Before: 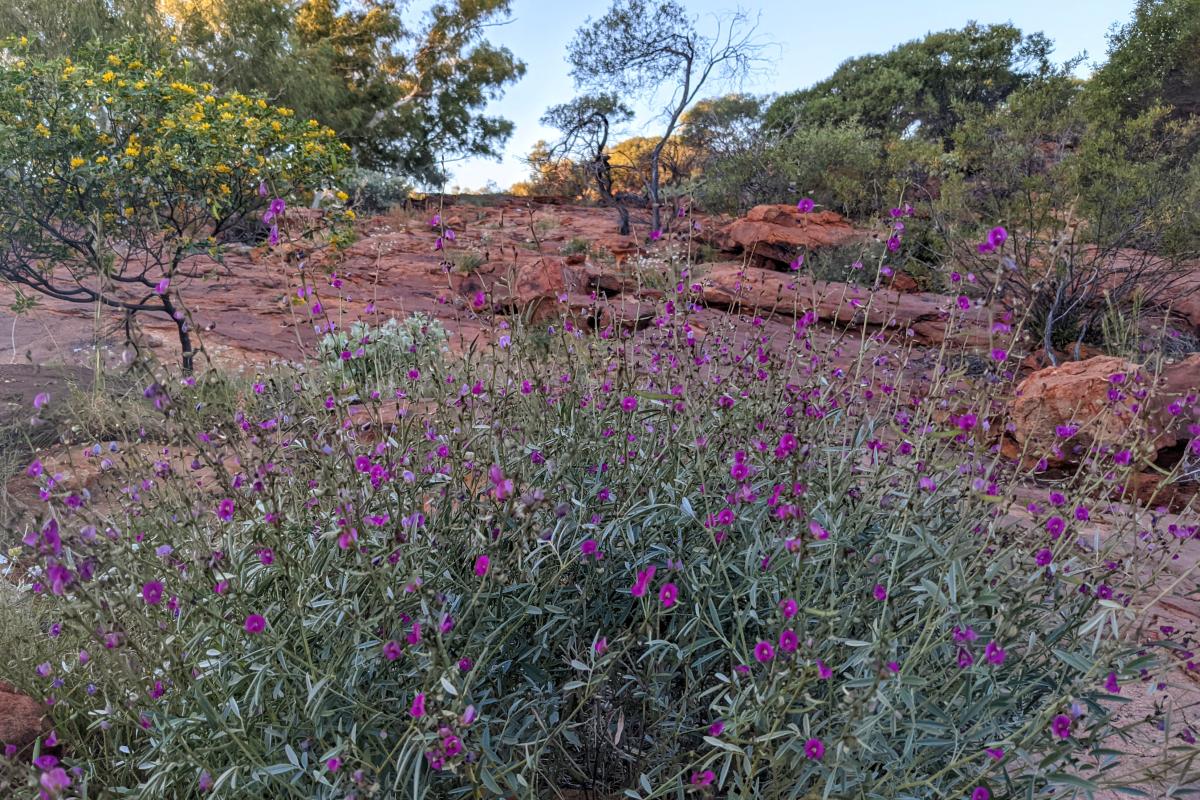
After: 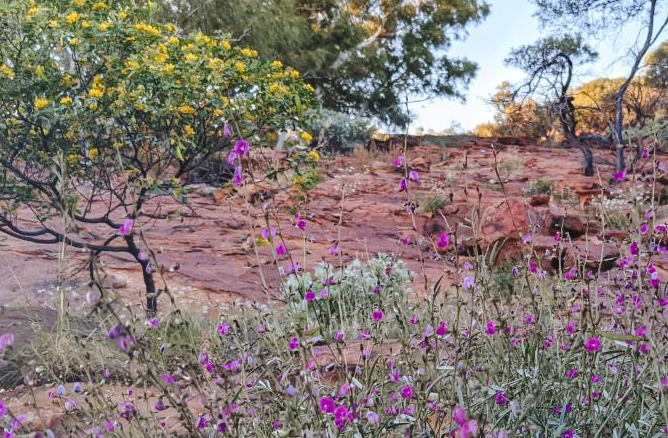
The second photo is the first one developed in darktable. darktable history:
crop and rotate: left 3.035%, top 7.622%, right 41.232%, bottom 37.578%
shadows and highlights: shadows 62.53, white point adjustment 0.421, highlights -33.22, compress 83.92%
tone curve: curves: ch0 [(0, 0) (0.003, 0.068) (0.011, 0.079) (0.025, 0.092) (0.044, 0.107) (0.069, 0.121) (0.1, 0.134) (0.136, 0.16) (0.177, 0.198) (0.224, 0.242) (0.277, 0.312) (0.335, 0.384) (0.399, 0.461) (0.468, 0.539) (0.543, 0.622) (0.623, 0.691) (0.709, 0.763) (0.801, 0.833) (0.898, 0.909) (1, 1)], preserve colors none
